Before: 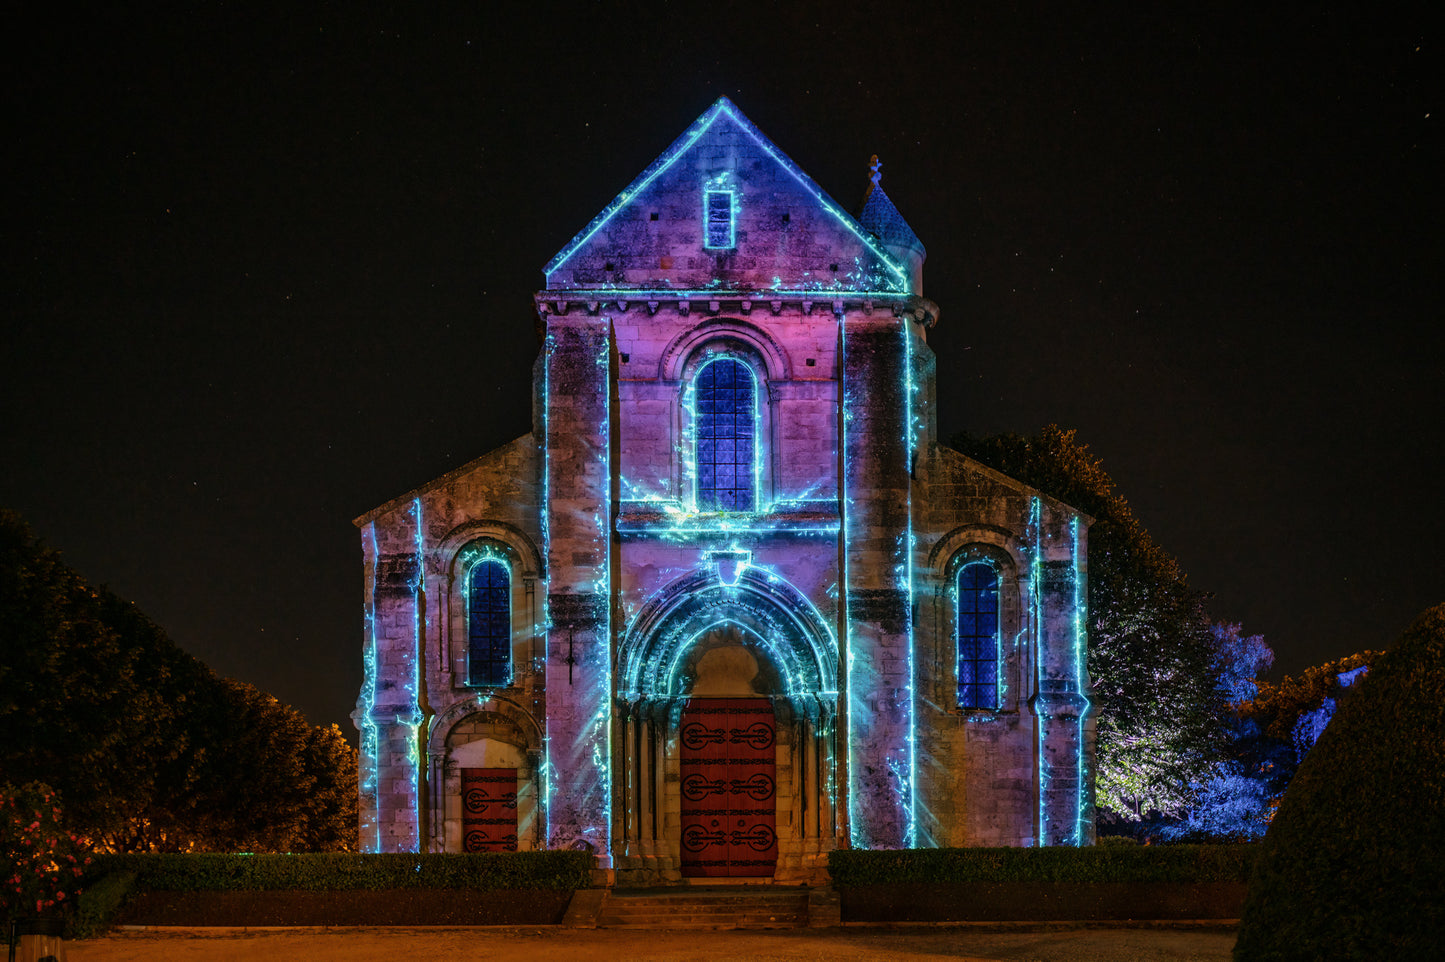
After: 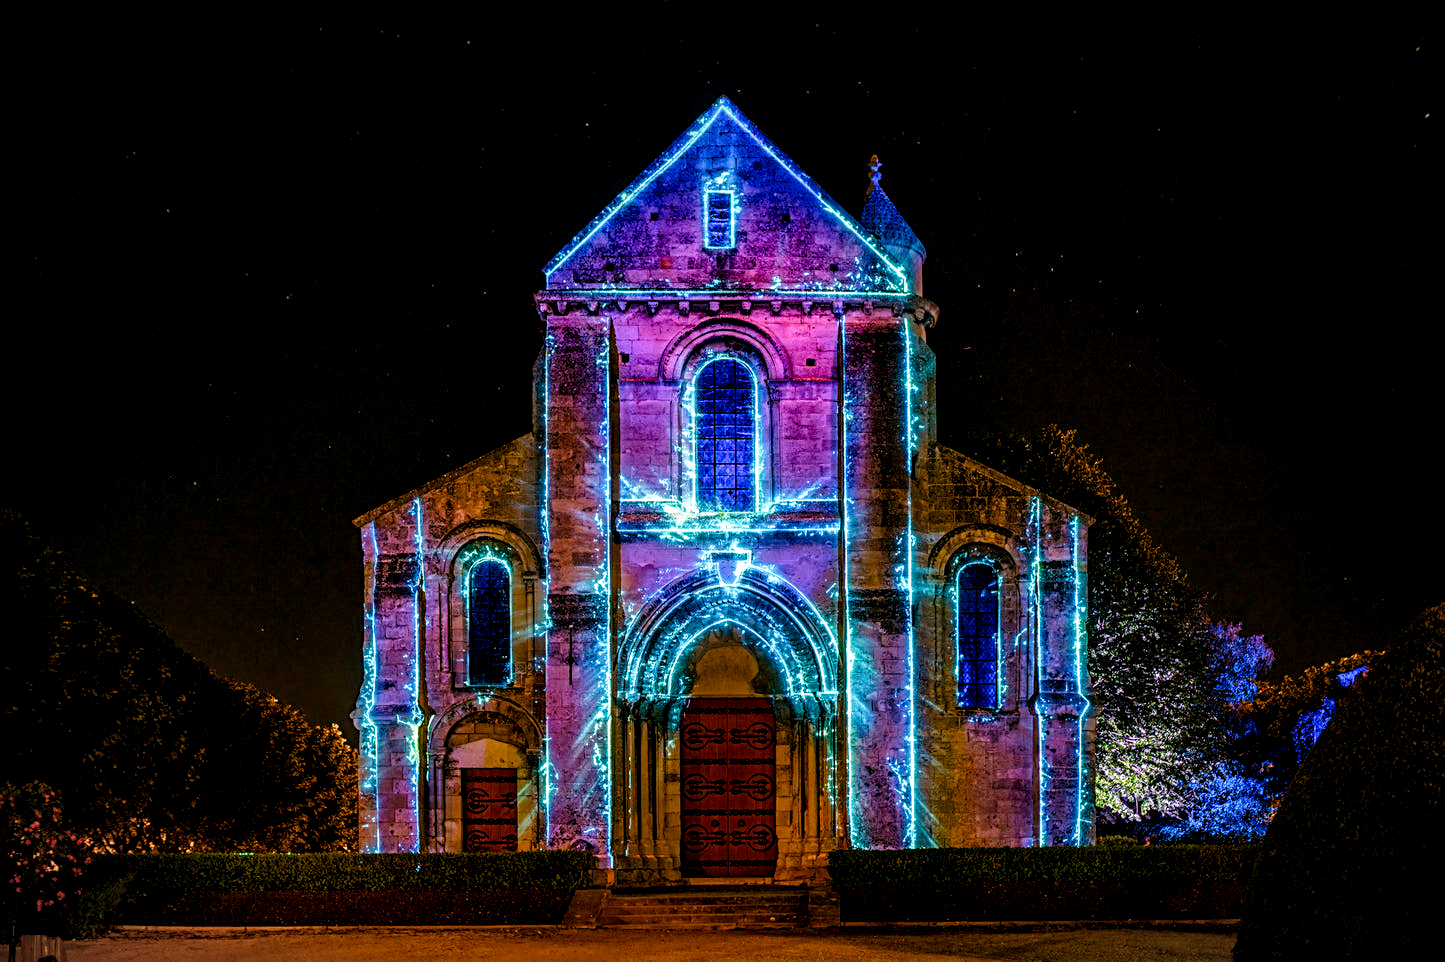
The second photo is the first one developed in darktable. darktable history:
tone equalizer: on, module defaults
local contrast: on, module defaults
base curve: curves: ch0 [(0, 0) (0.666, 0.806) (1, 1)], preserve colors none
sharpen: radius 2.725
velvia: on, module defaults
color balance rgb: power › hue 73.99°, global offset › luminance -0.498%, linear chroma grading › global chroma 9.82%, perceptual saturation grading › global saturation 0.782%, perceptual saturation grading › highlights -34.583%, perceptual saturation grading › mid-tones 14.953%, perceptual saturation grading › shadows 48.152%
vignetting: fall-off start 100.75%, fall-off radius 65.27%, automatic ratio true
